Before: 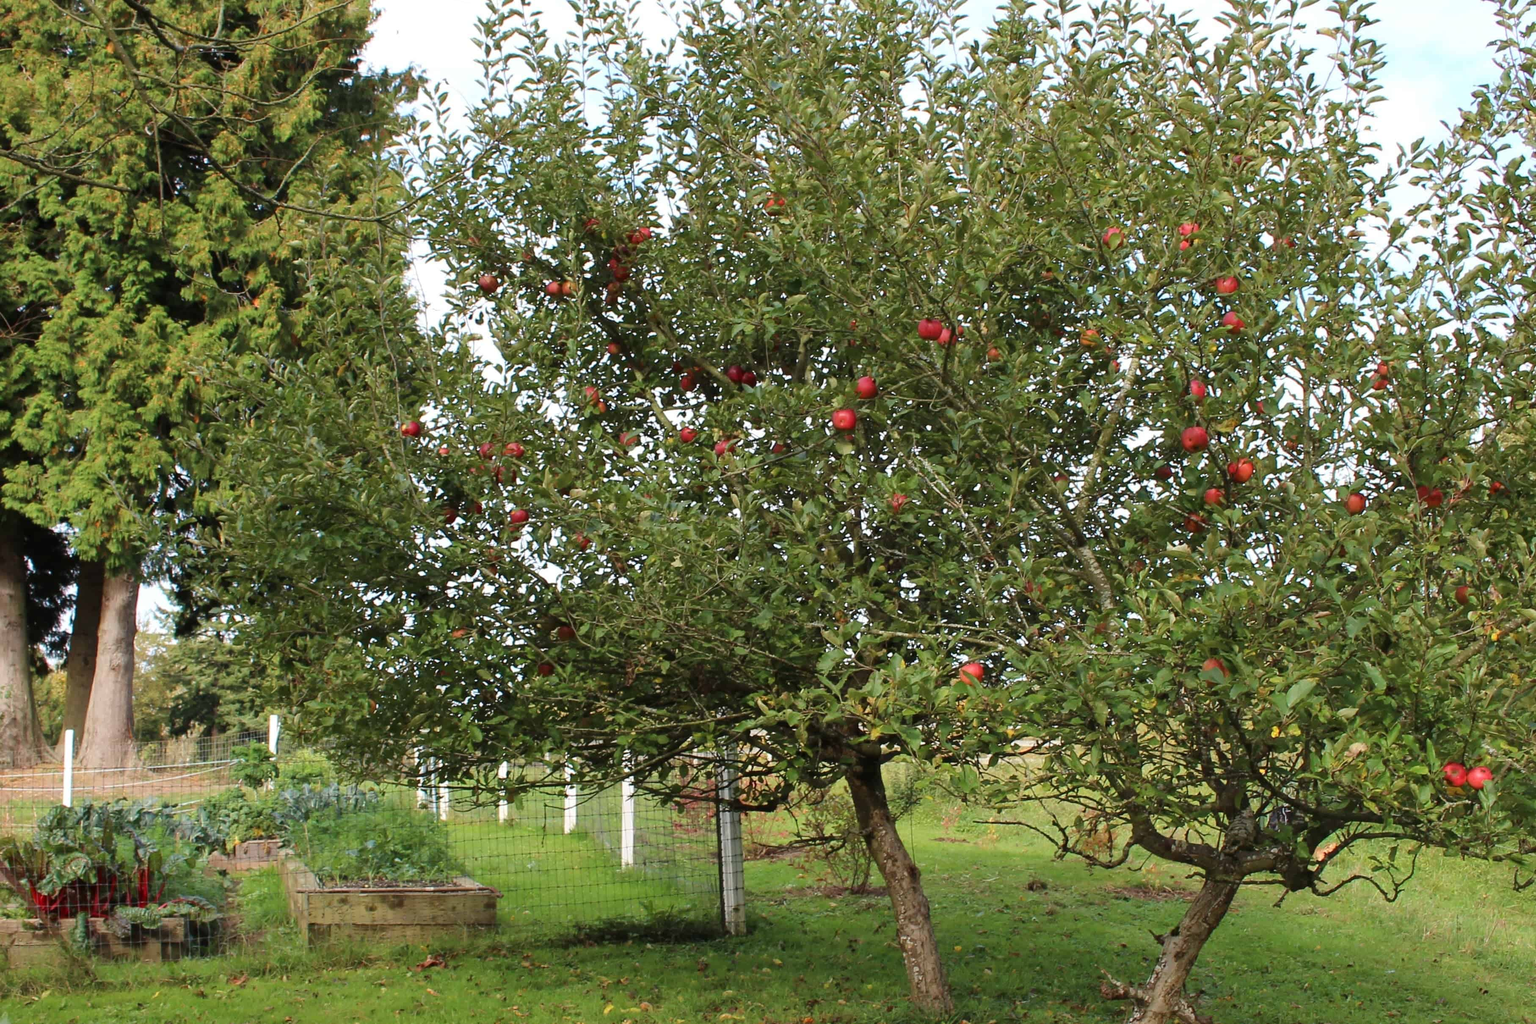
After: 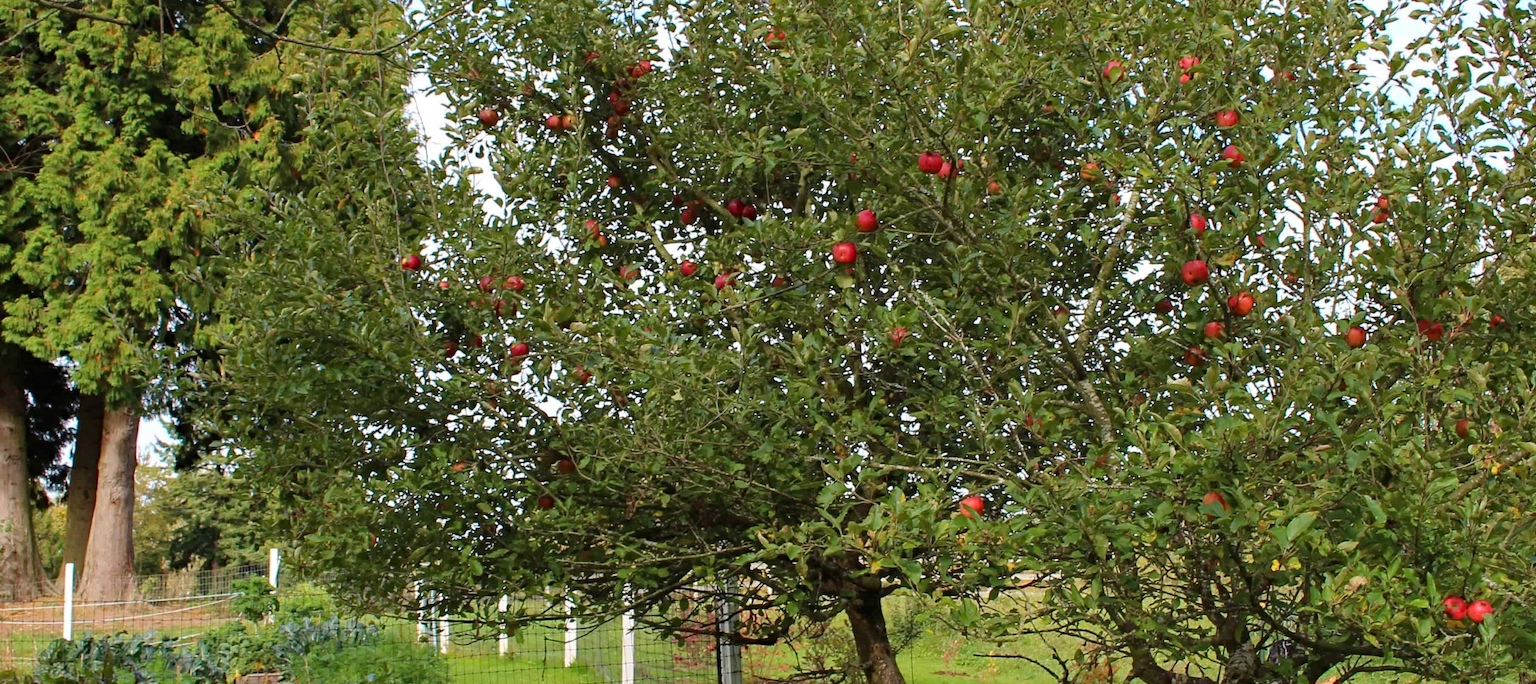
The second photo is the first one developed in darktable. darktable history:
haze removal: strength 0.433, compatibility mode true, adaptive false
crop: top 16.323%, bottom 16.761%
